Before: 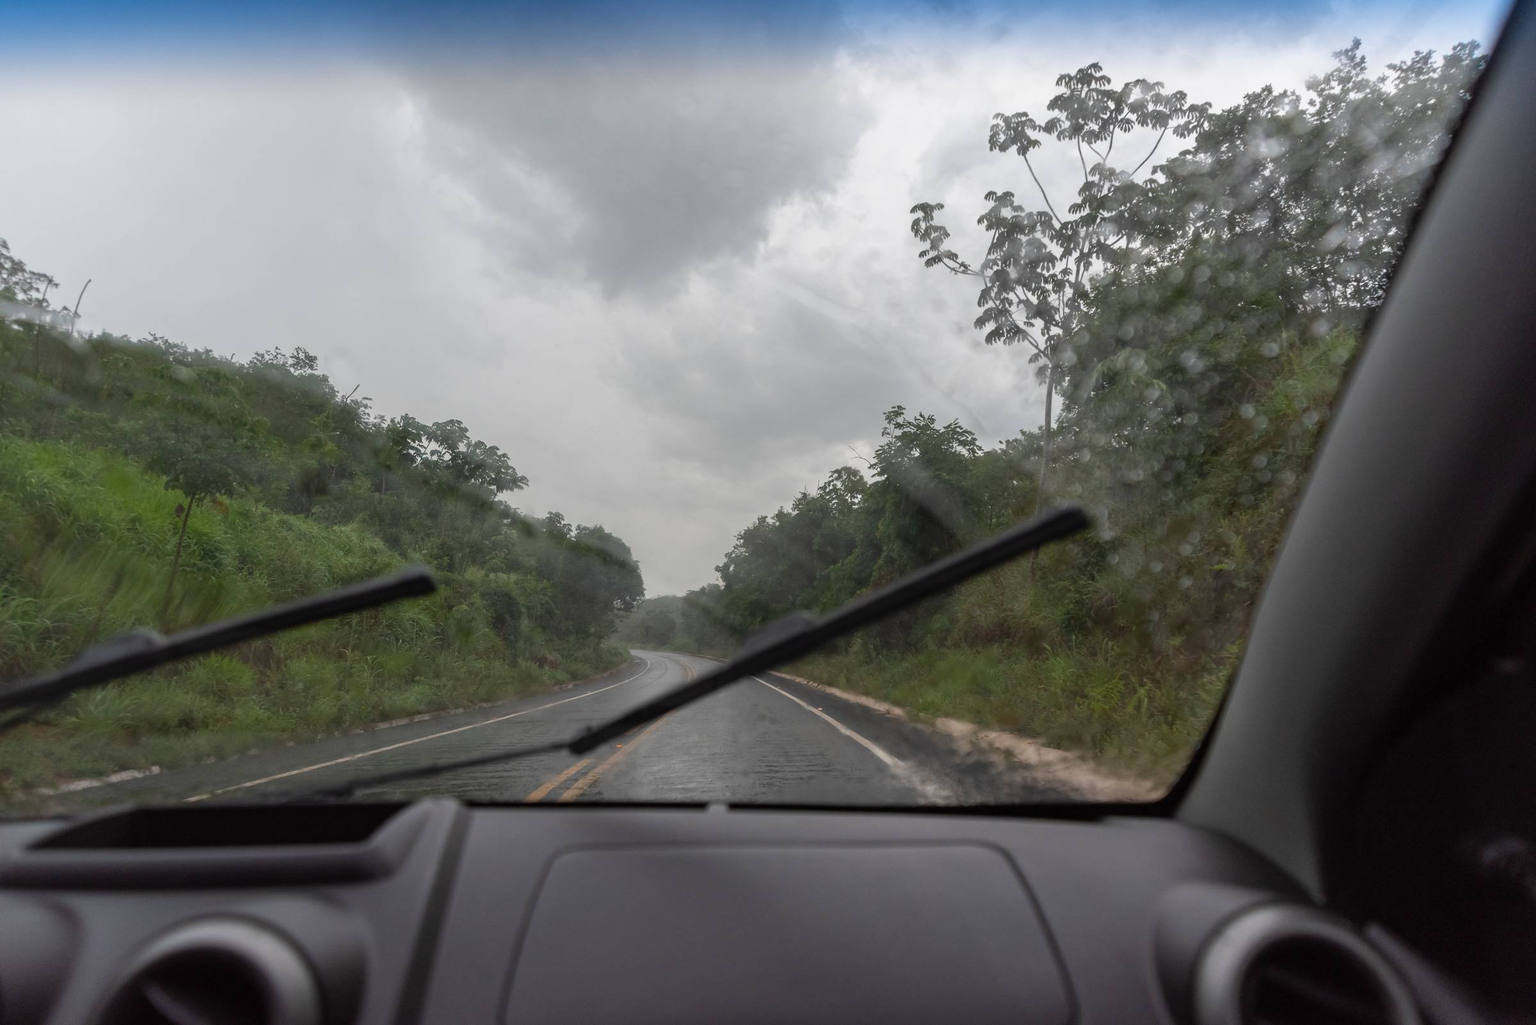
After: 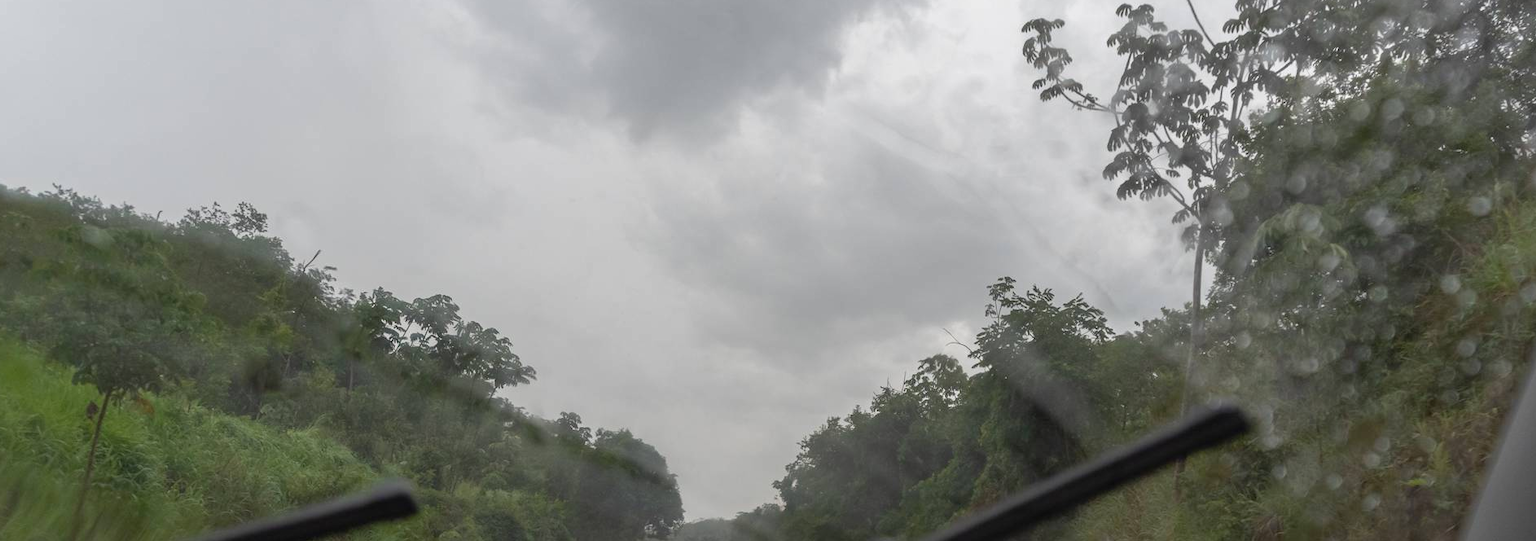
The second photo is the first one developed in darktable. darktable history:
crop: left 7.036%, top 18.398%, right 14.379%, bottom 40.043%
shadows and highlights: shadows 43.06, highlights 6.94
